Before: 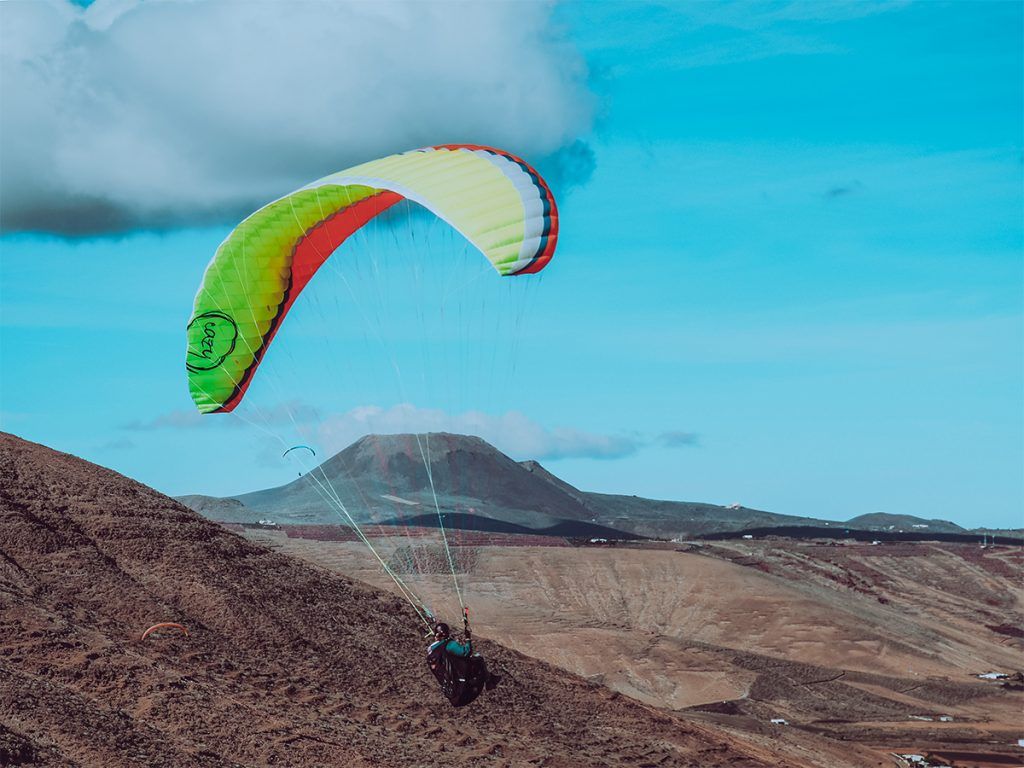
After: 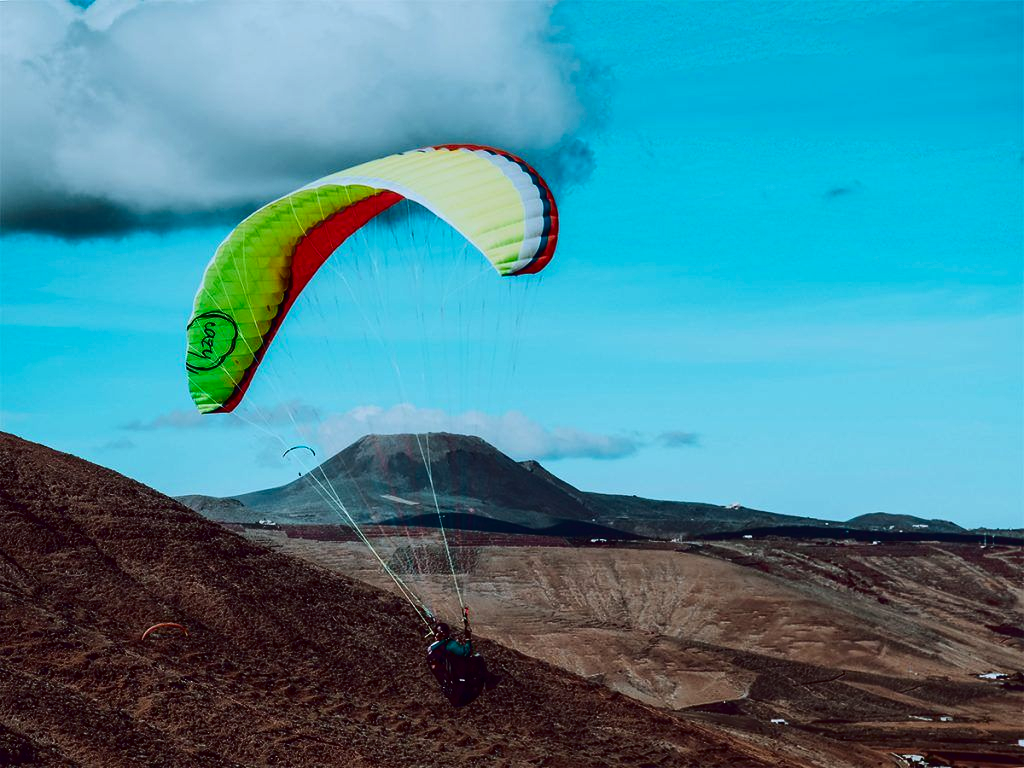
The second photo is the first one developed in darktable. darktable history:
contrast brightness saturation: contrast 0.243, brightness -0.242, saturation 0.149
